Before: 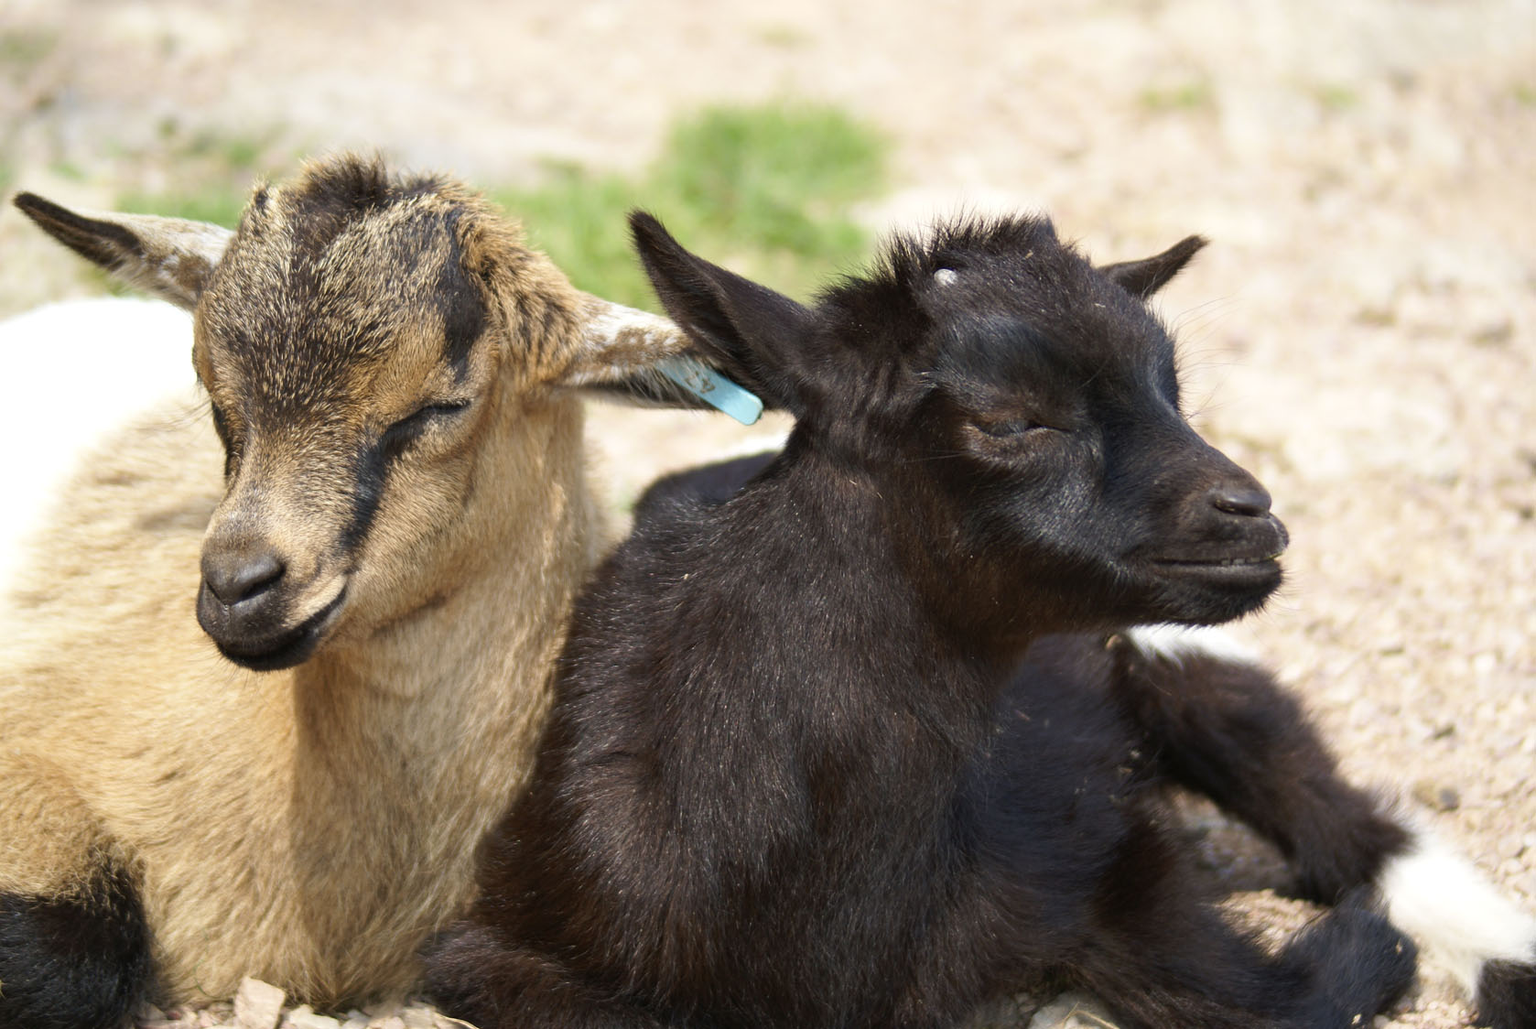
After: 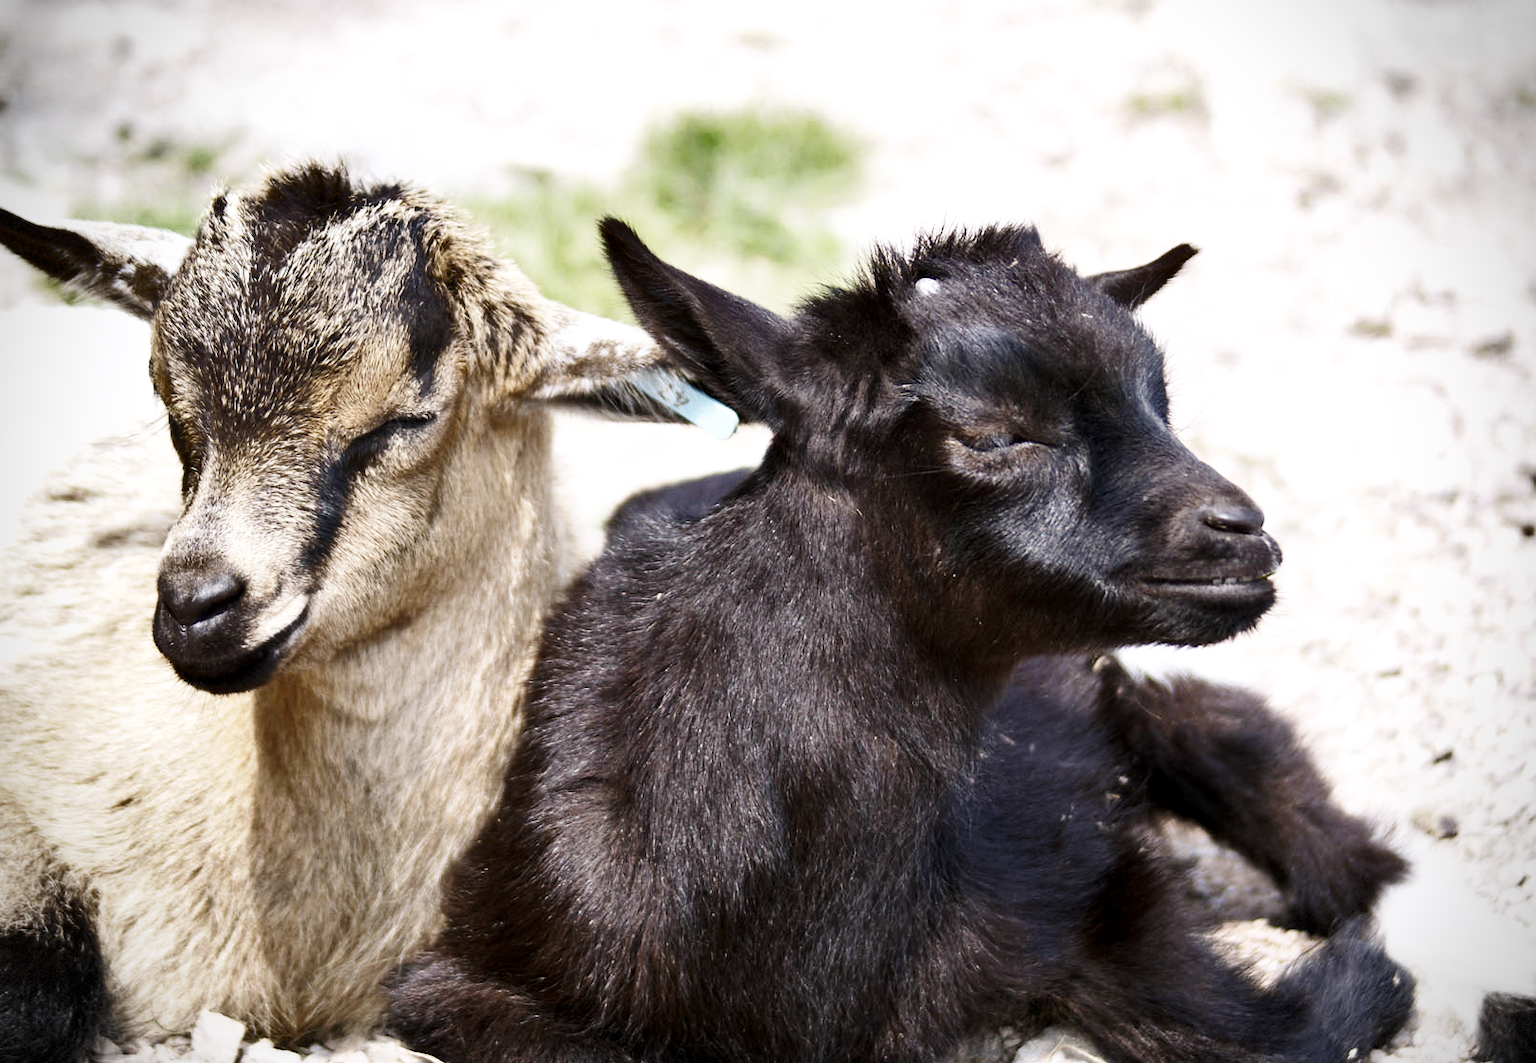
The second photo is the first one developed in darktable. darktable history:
vignetting: dithering 8-bit output, unbound false
exposure: black level correction 0.005, exposure 0.286 EV, compensate highlight preservation false
white balance: red 1.004, blue 1.096
shadows and highlights: shadows 24.5, highlights -78.15, soften with gaussian
base curve: curves: ch0 [(0, 0) (0.028, 0.03) (0.121, 0.232) (0.46, 0.748) (0.859, 0.968) (1, 1)], preserve colors none
crop and rotate: left 3.238%
contrast brightness saturation: contrast 0.1, saturation -0.36
